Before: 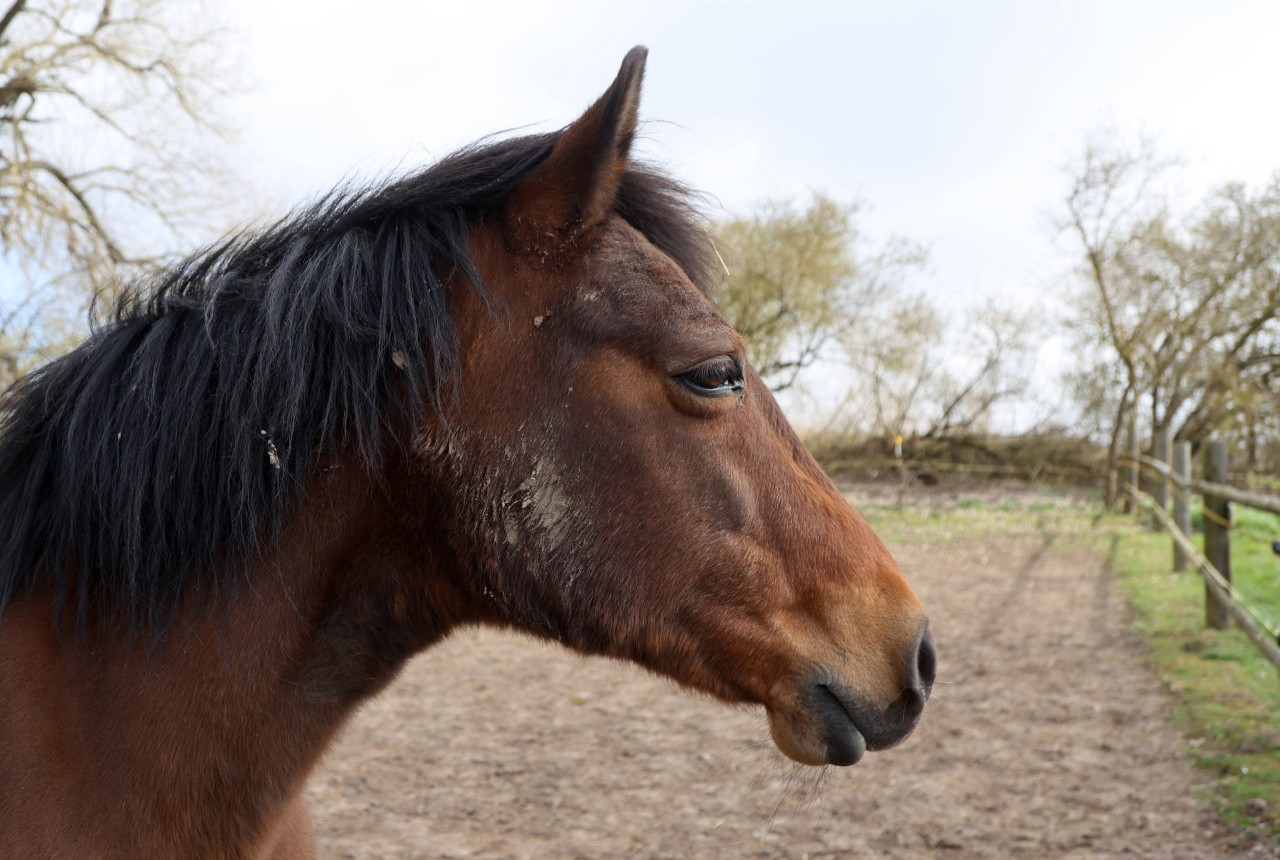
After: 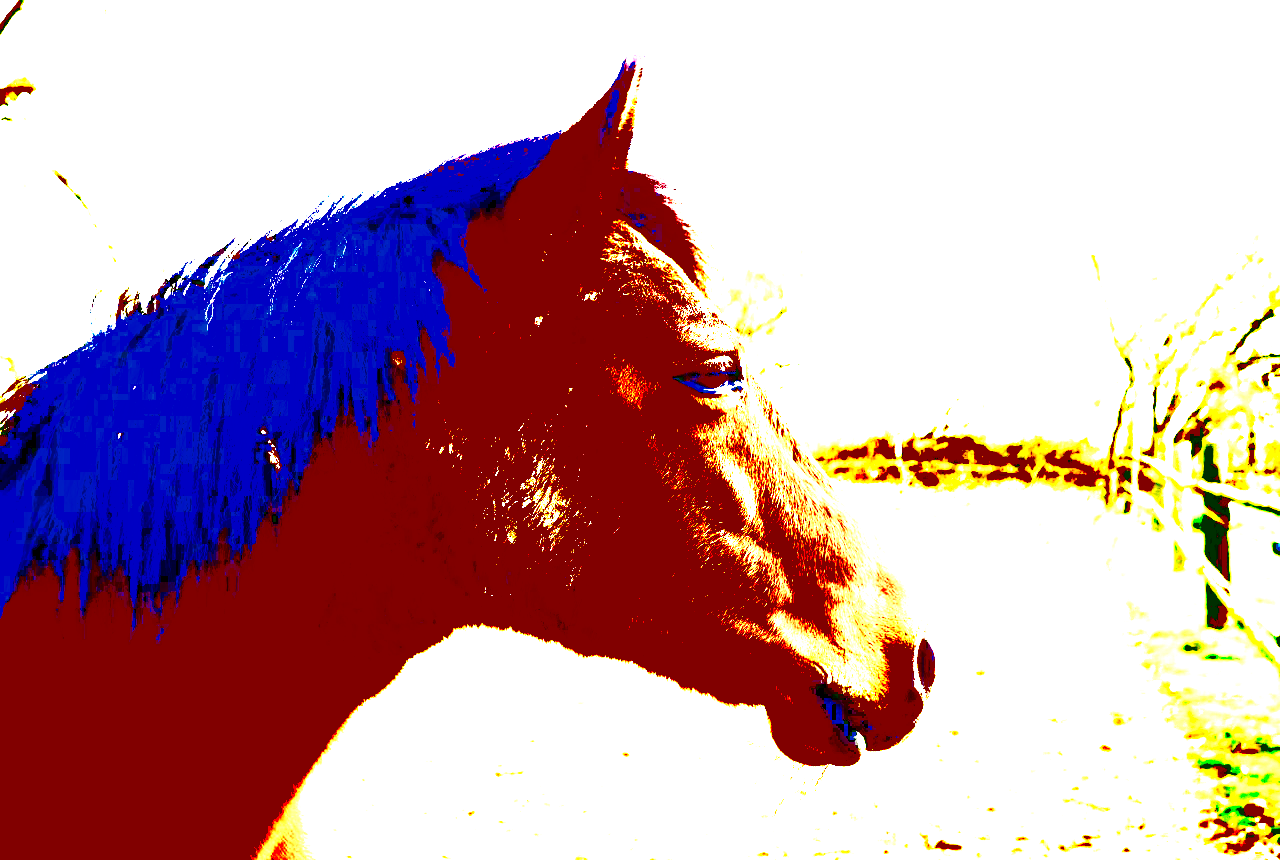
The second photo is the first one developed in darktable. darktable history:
exposure: black level correction 0.099, exposure 3.032 EV, compensate highlight preservation false
tone curve: curves: ch0 [(0, 0) (0.265, 0.253) (0.732, 0.751) (1, 1)], color space Lab, independent channels, preserve colors none
tone equalizer: on, module defaults
